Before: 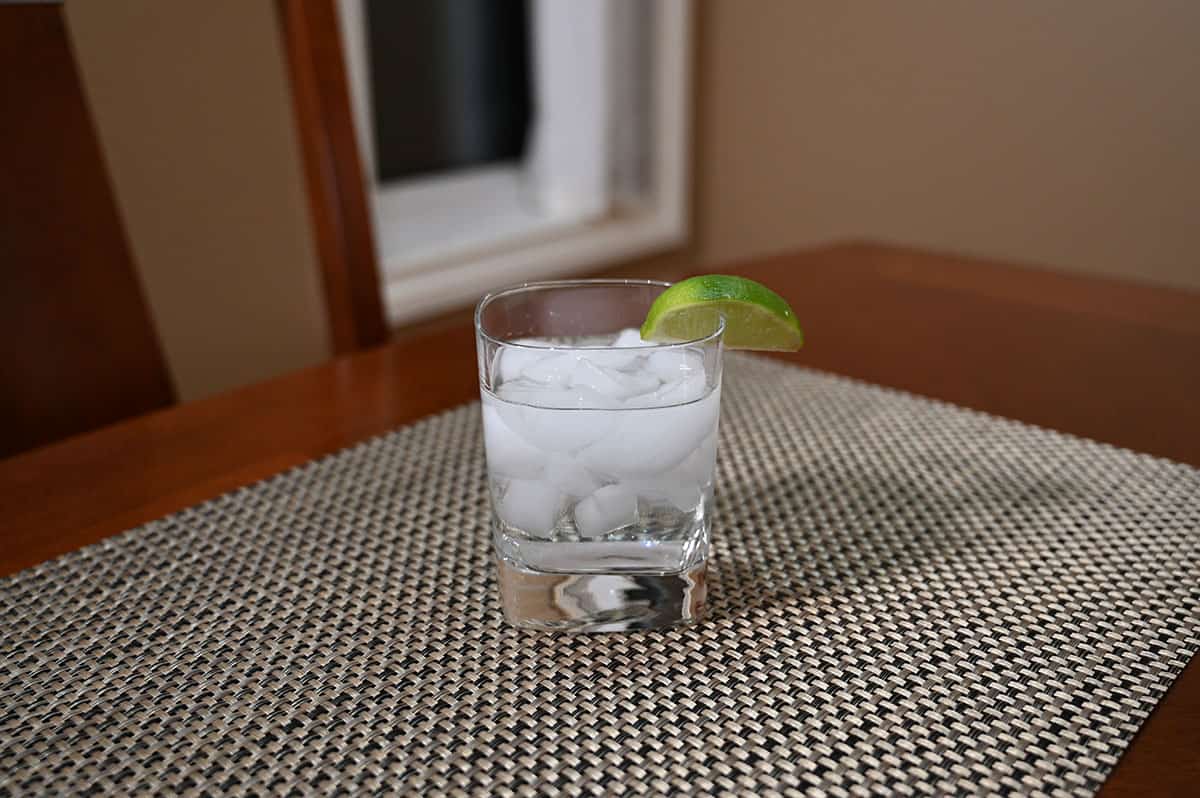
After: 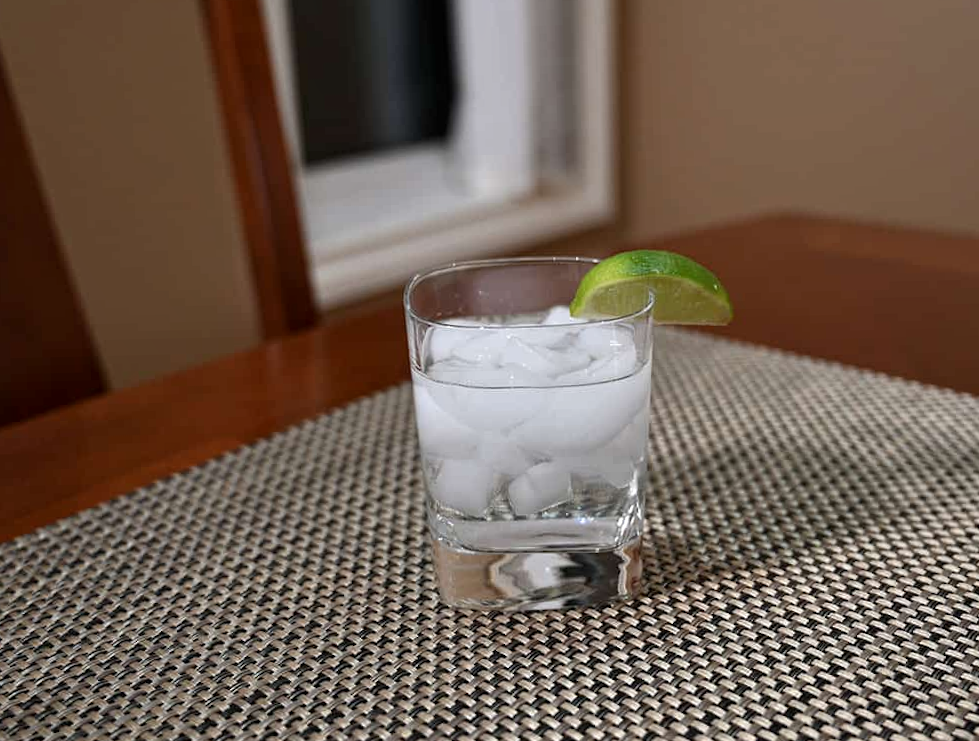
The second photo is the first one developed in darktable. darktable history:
local contrast: highlights 103%, shadows 98%, detail 119%, midtone range 0.2
crop and rotate: angle 1.34°, left 4.225%, top 1.226%, right 11.311%, bottom 2.595%
color correction: highlights b* 0.059, saturation 0.983
